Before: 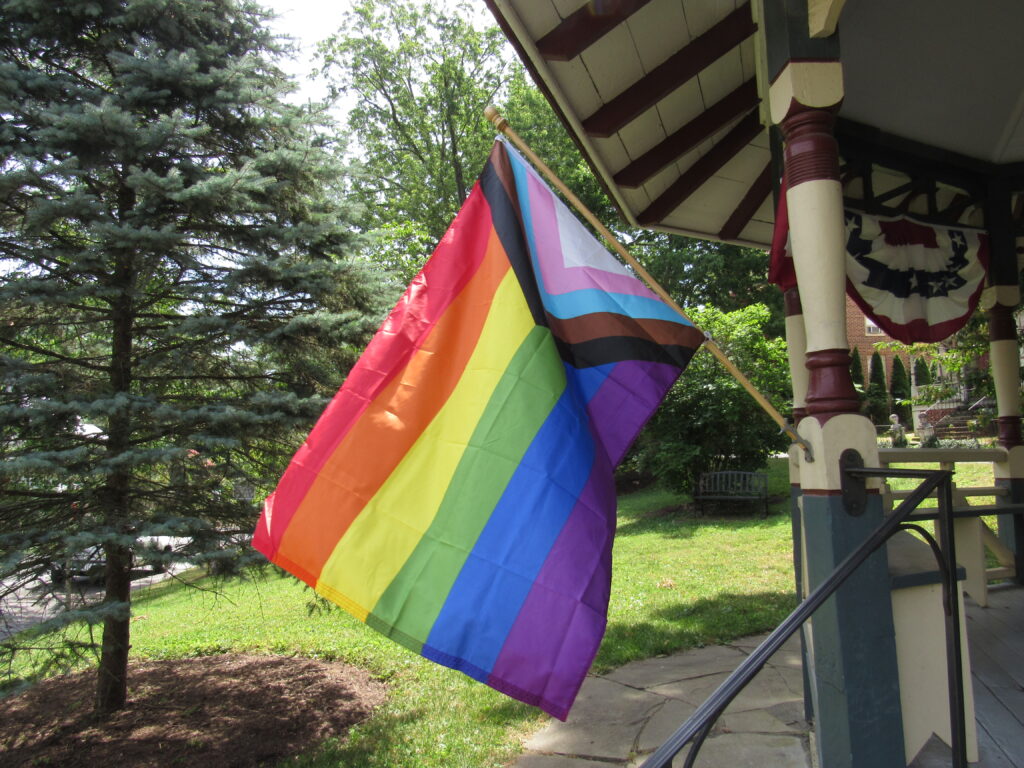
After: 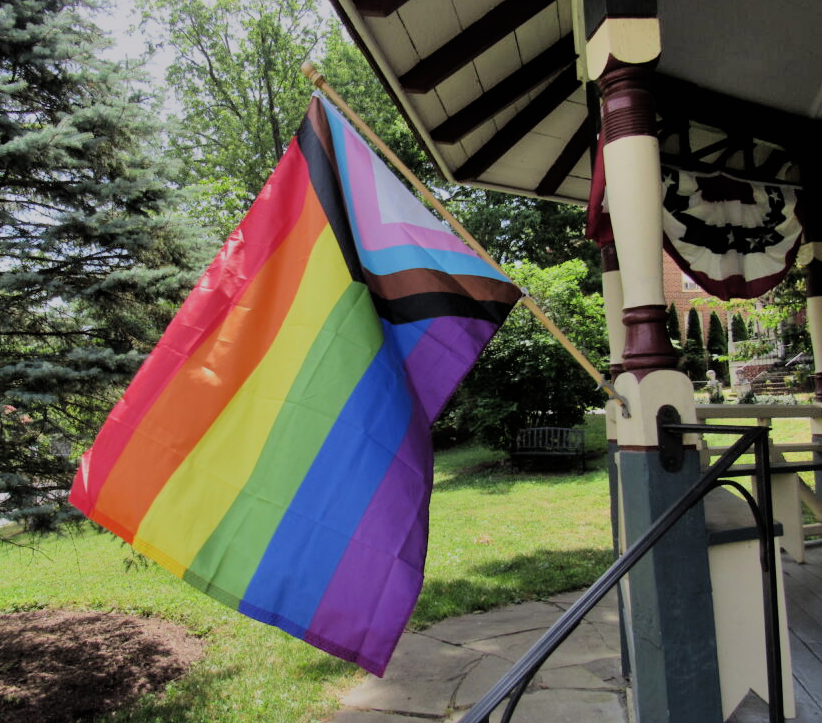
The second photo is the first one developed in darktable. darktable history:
crop and rotate: left 17.959%, top 5.771%, right 1.742%
filmic rgb: black relative exposure -6.15 EV, white relative exposure 6.96 EV, hardness 2.23, color science v6 (2022)
shadows and highlights: shadows 52.34, highlights -28.23, soften with gaussian
white balance: red 1.004, blue 1.024
